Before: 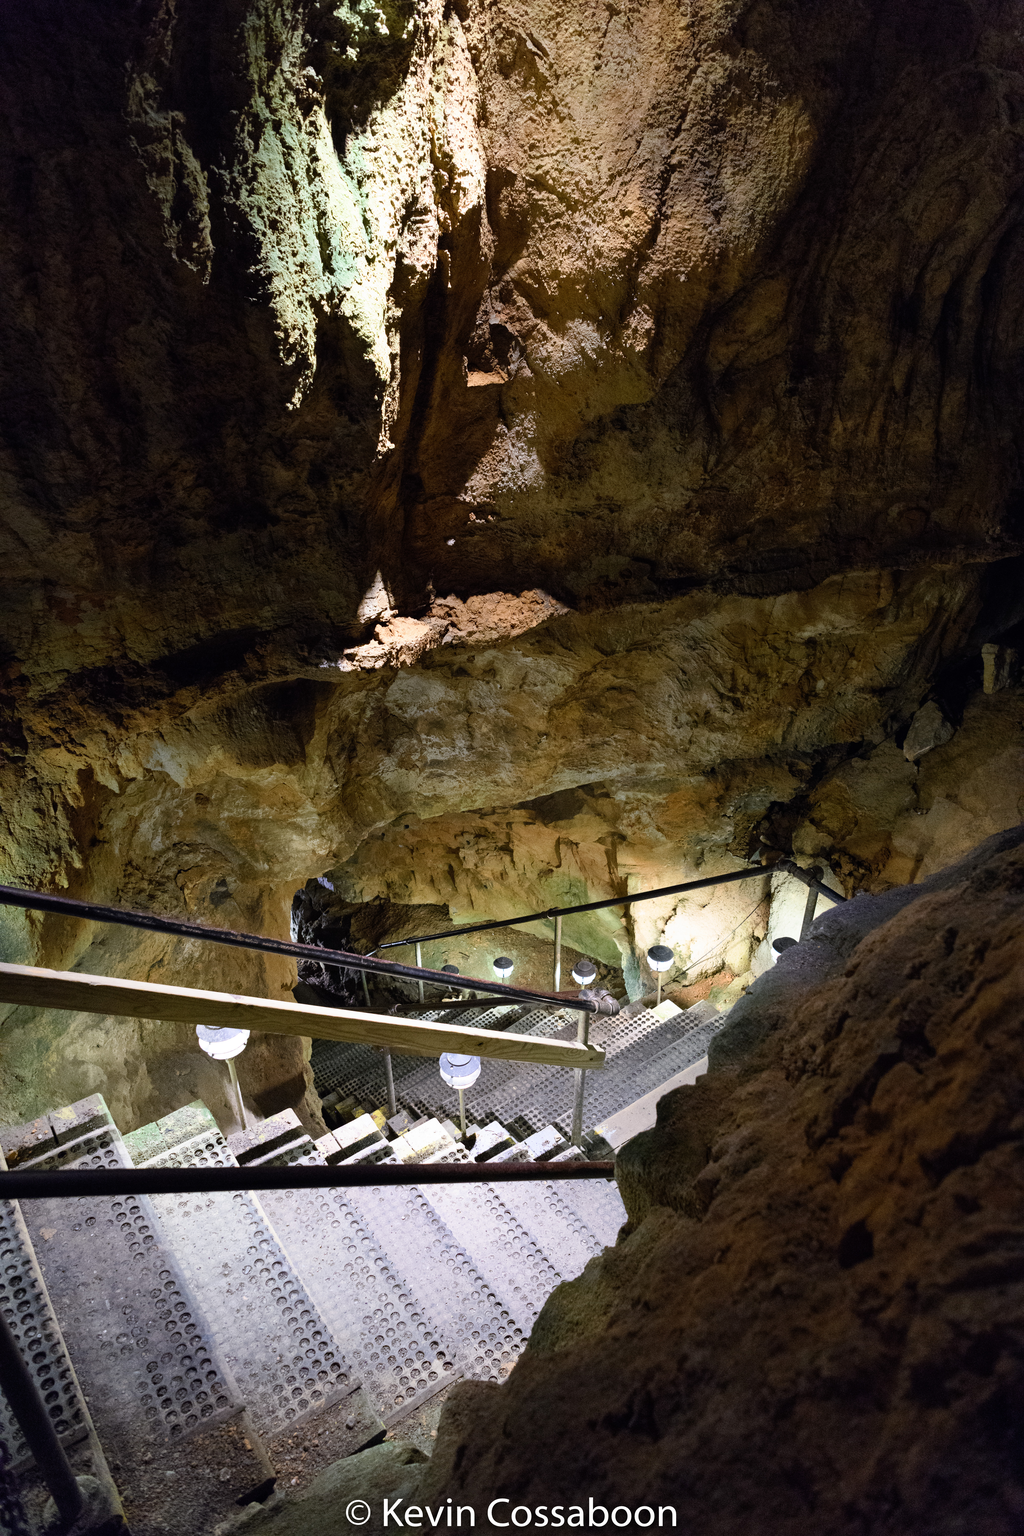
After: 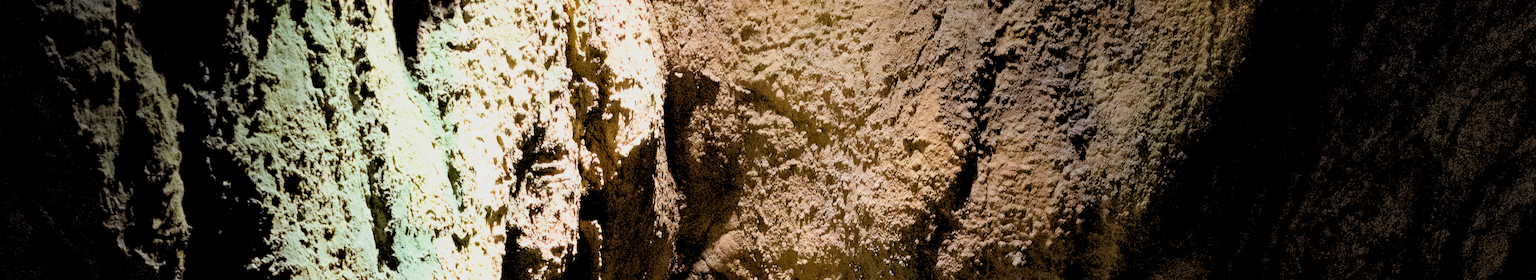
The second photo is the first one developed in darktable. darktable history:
rgb levels: preserve colors sum RGB, levels [[0.038, 0.433, 0.934], [0, 0.5, 1], [0, 0.5, 1]]
crop and rotate: left 9.644%, top 9.491%, right 6.021%, bottom 80.509%
rotate and perspective: lens shift (horizontal) -0.055, automatic cropping off
